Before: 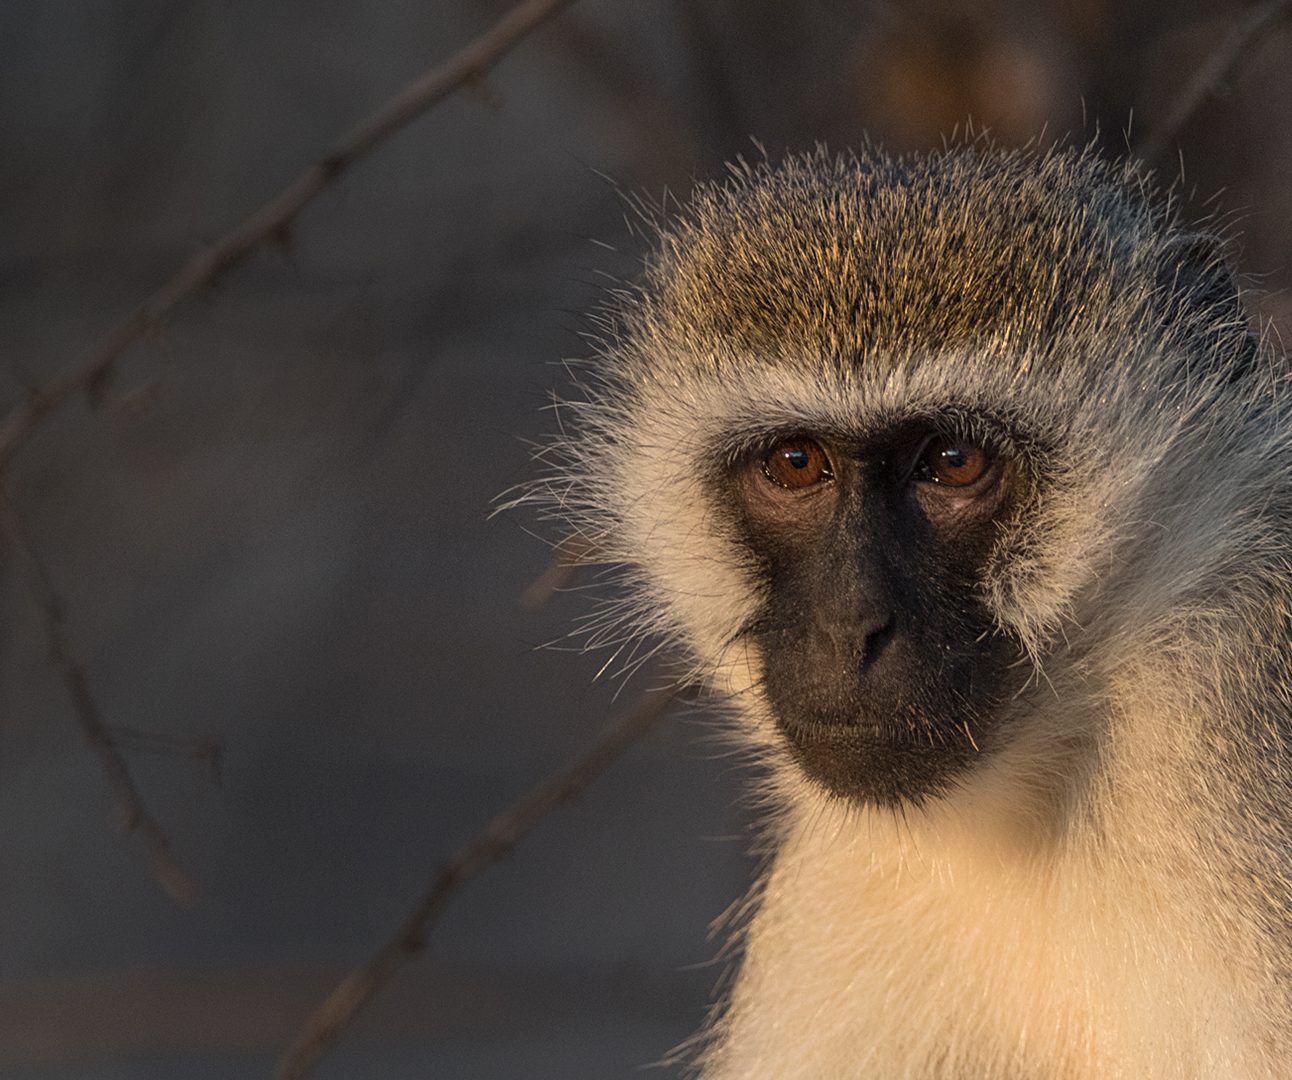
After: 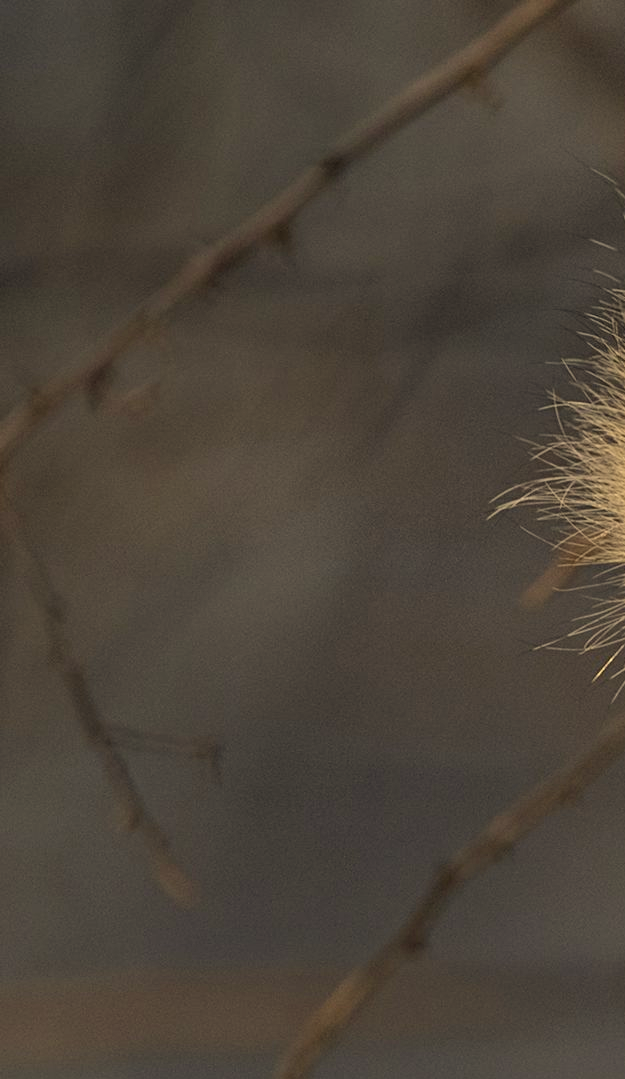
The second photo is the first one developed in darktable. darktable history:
color correction: highlights a* 2.53, highlights b* 23.52
shadows and highlights: white point adjustment 0.09, highlights -70.08, soften with gaussian
crop and rotate: left 0.023%, top 0%, right 51.552%
exposure: black level correction 0.001, exposure 0.015 EV, compensate exposure bias true, compensate highlight preservation false
